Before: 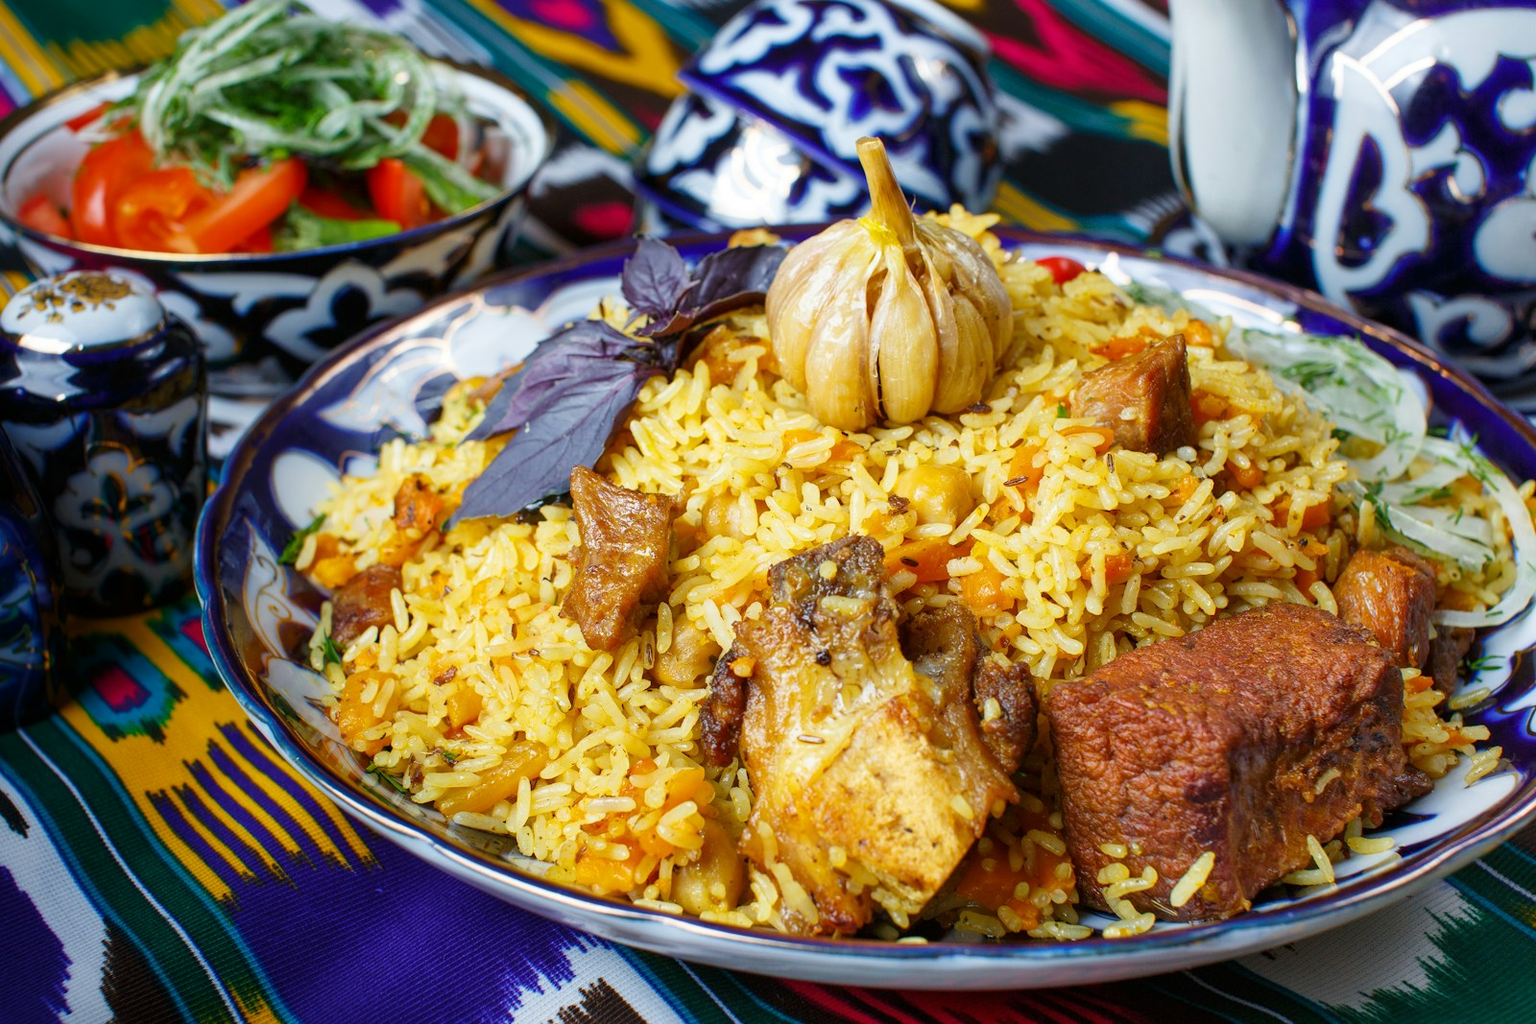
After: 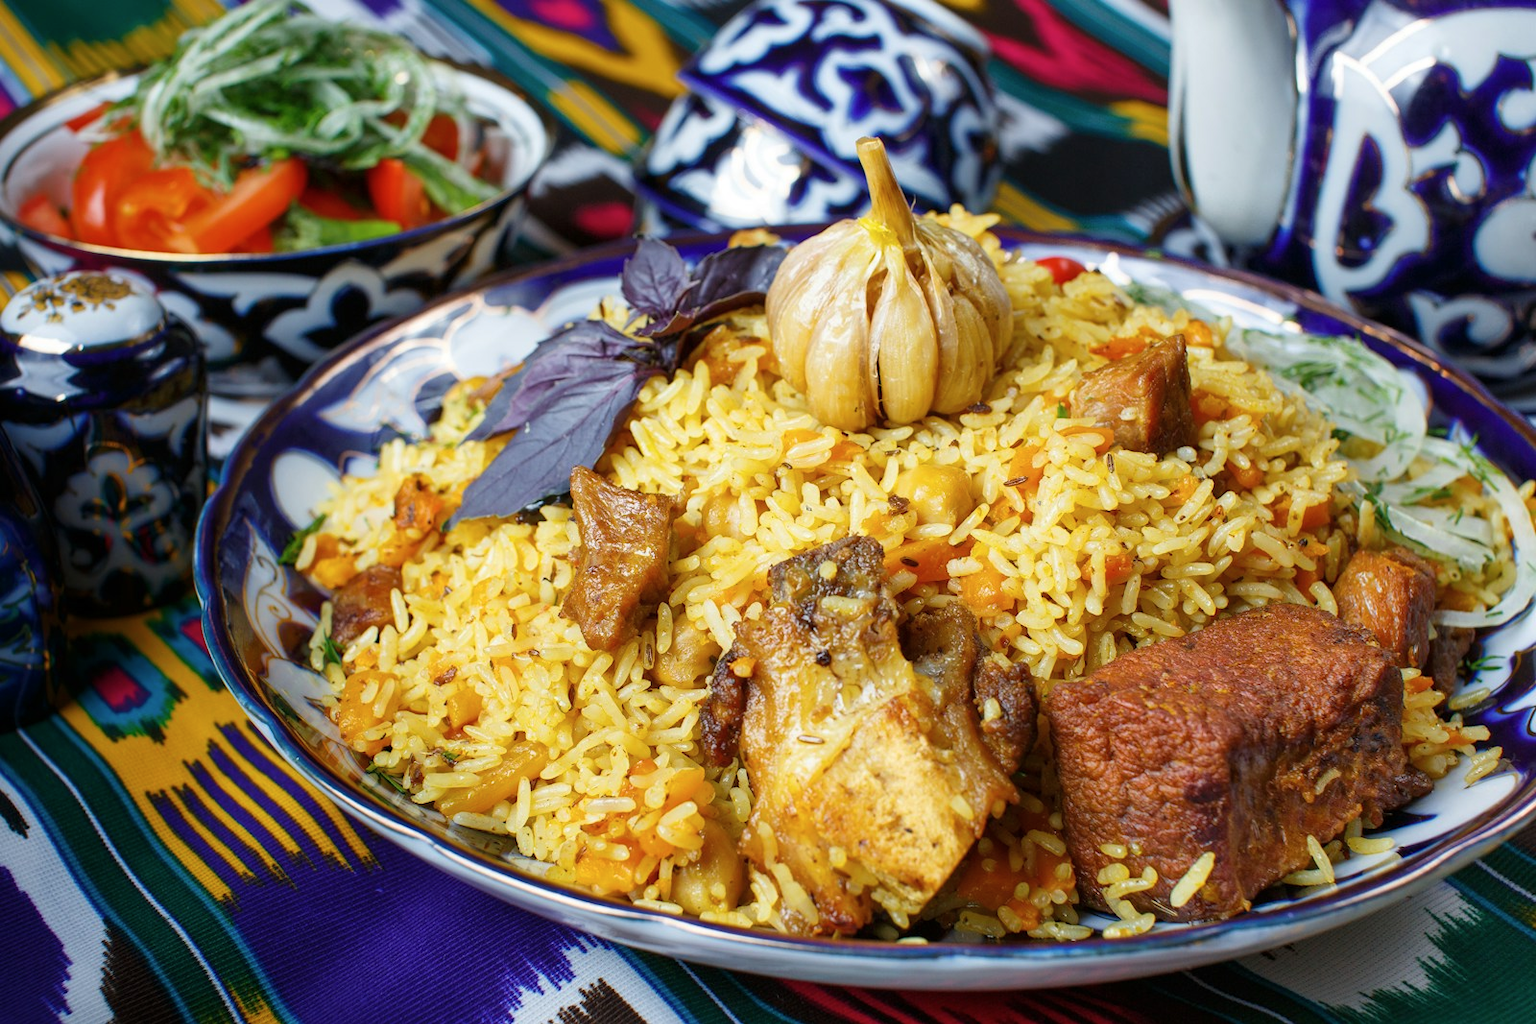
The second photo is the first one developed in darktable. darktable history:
contrast brightness saturation: saturation -0.057
